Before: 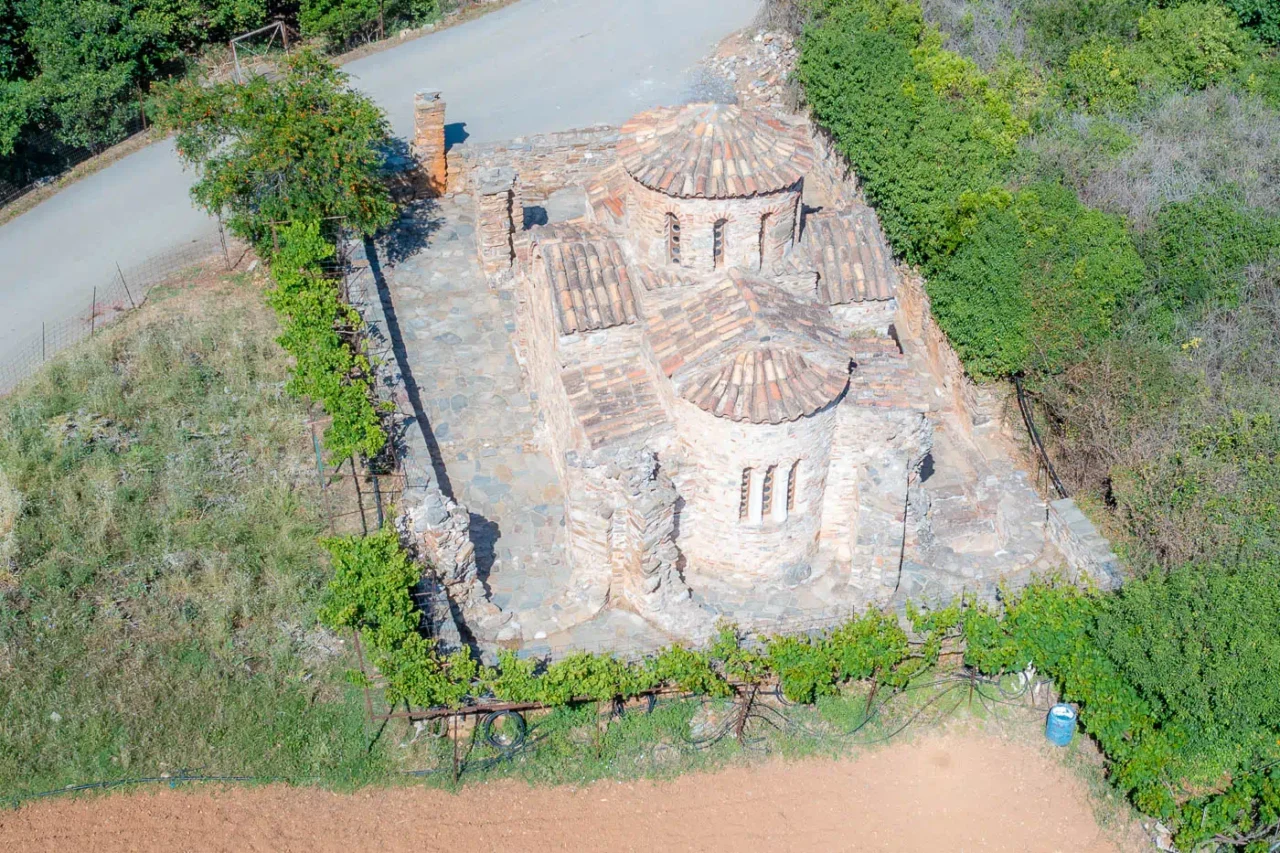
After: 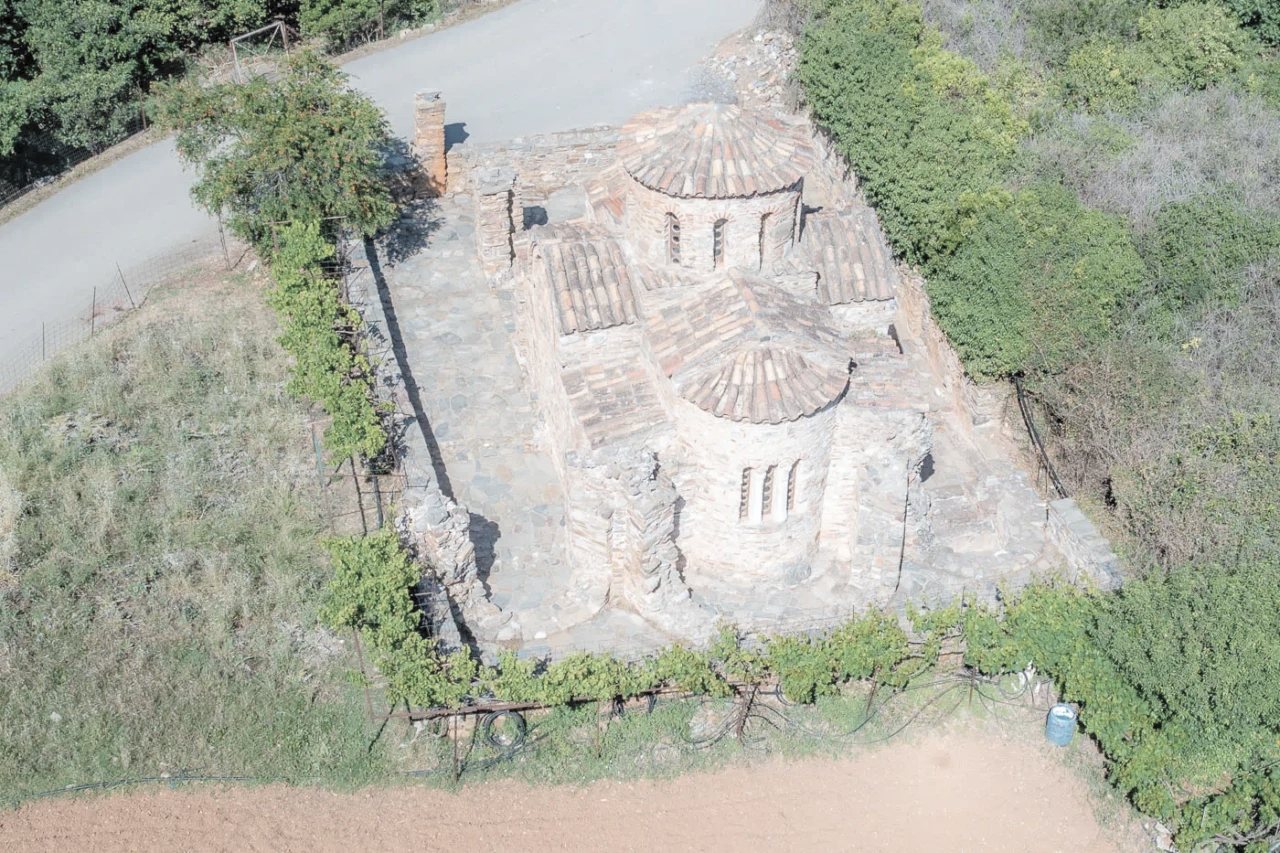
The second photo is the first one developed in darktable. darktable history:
contrast brightness saturation: brightness 0.182, saturation -0.489
